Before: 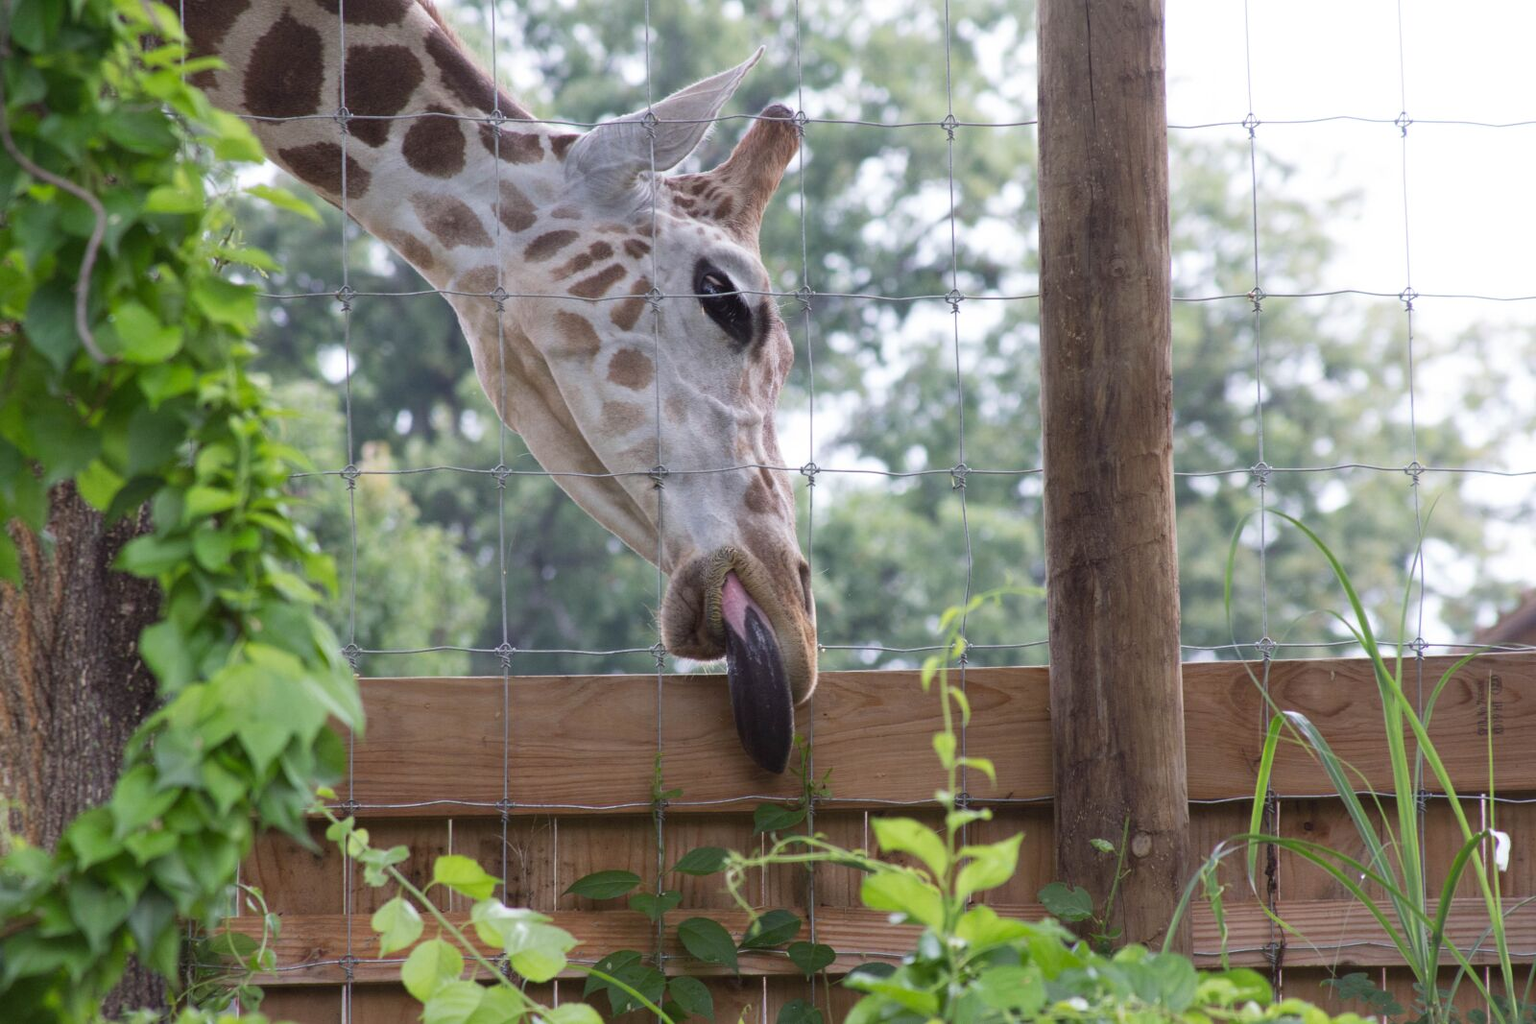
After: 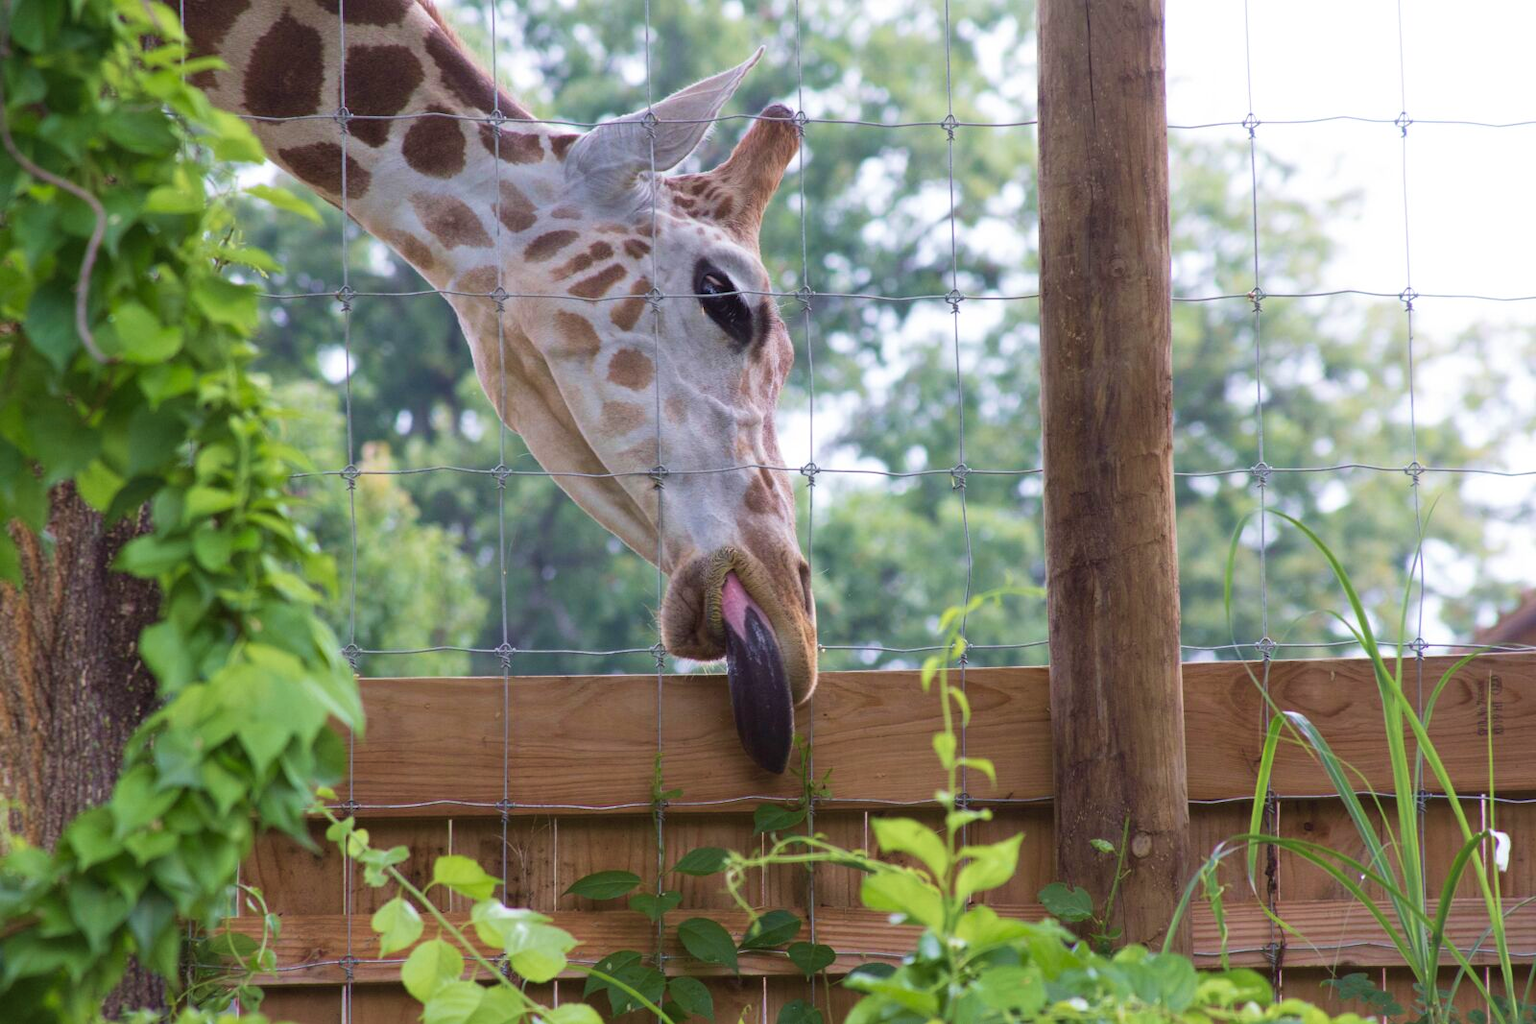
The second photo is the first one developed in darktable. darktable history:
velvia: strength 44.52%
